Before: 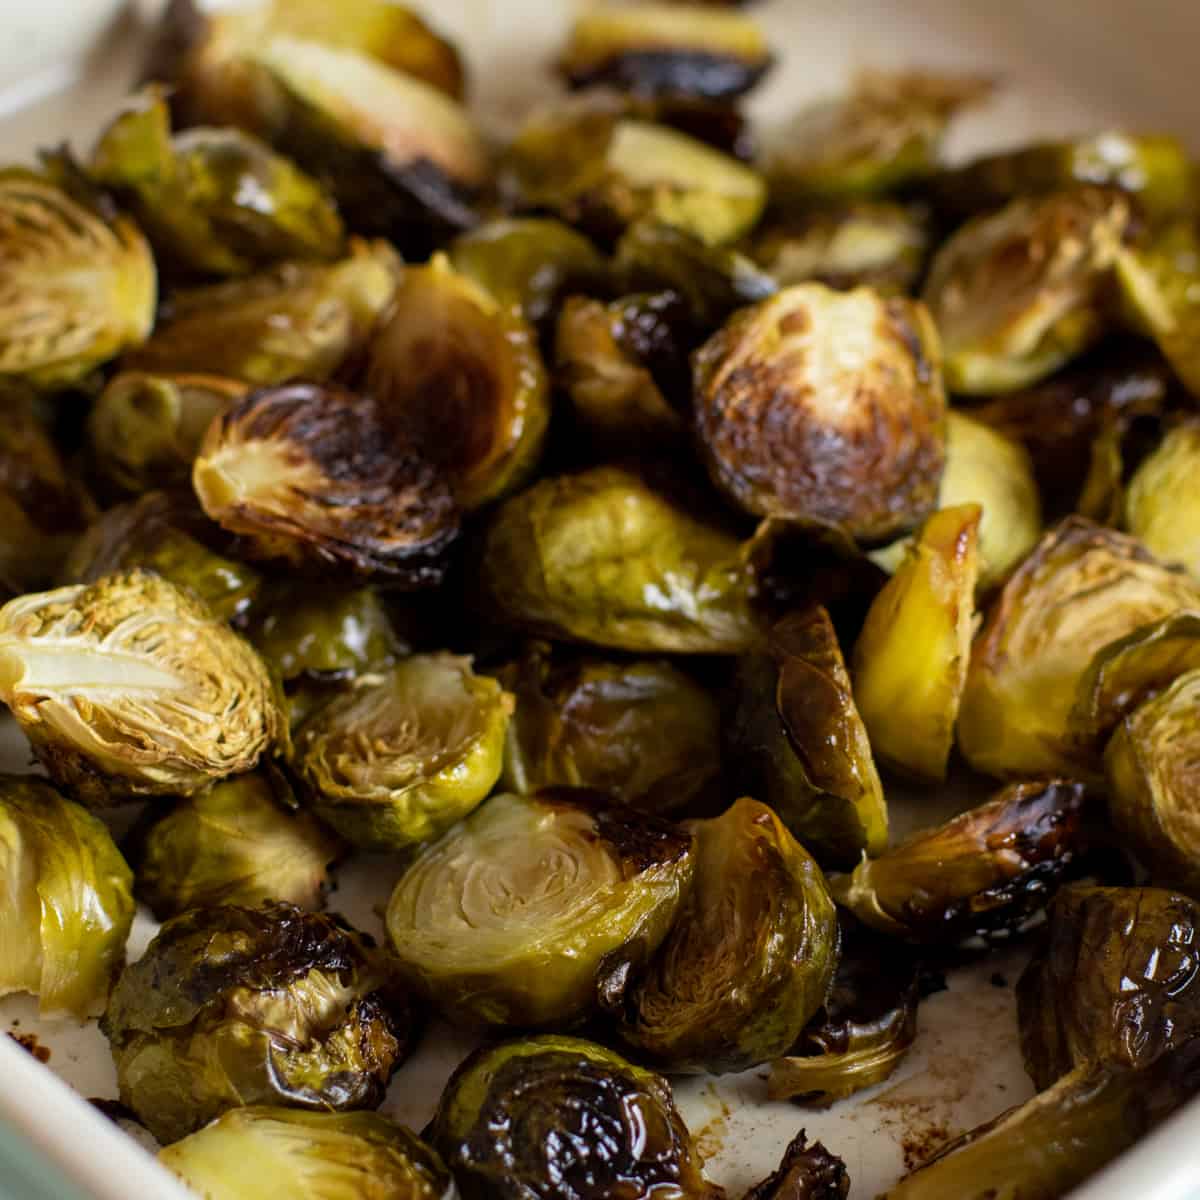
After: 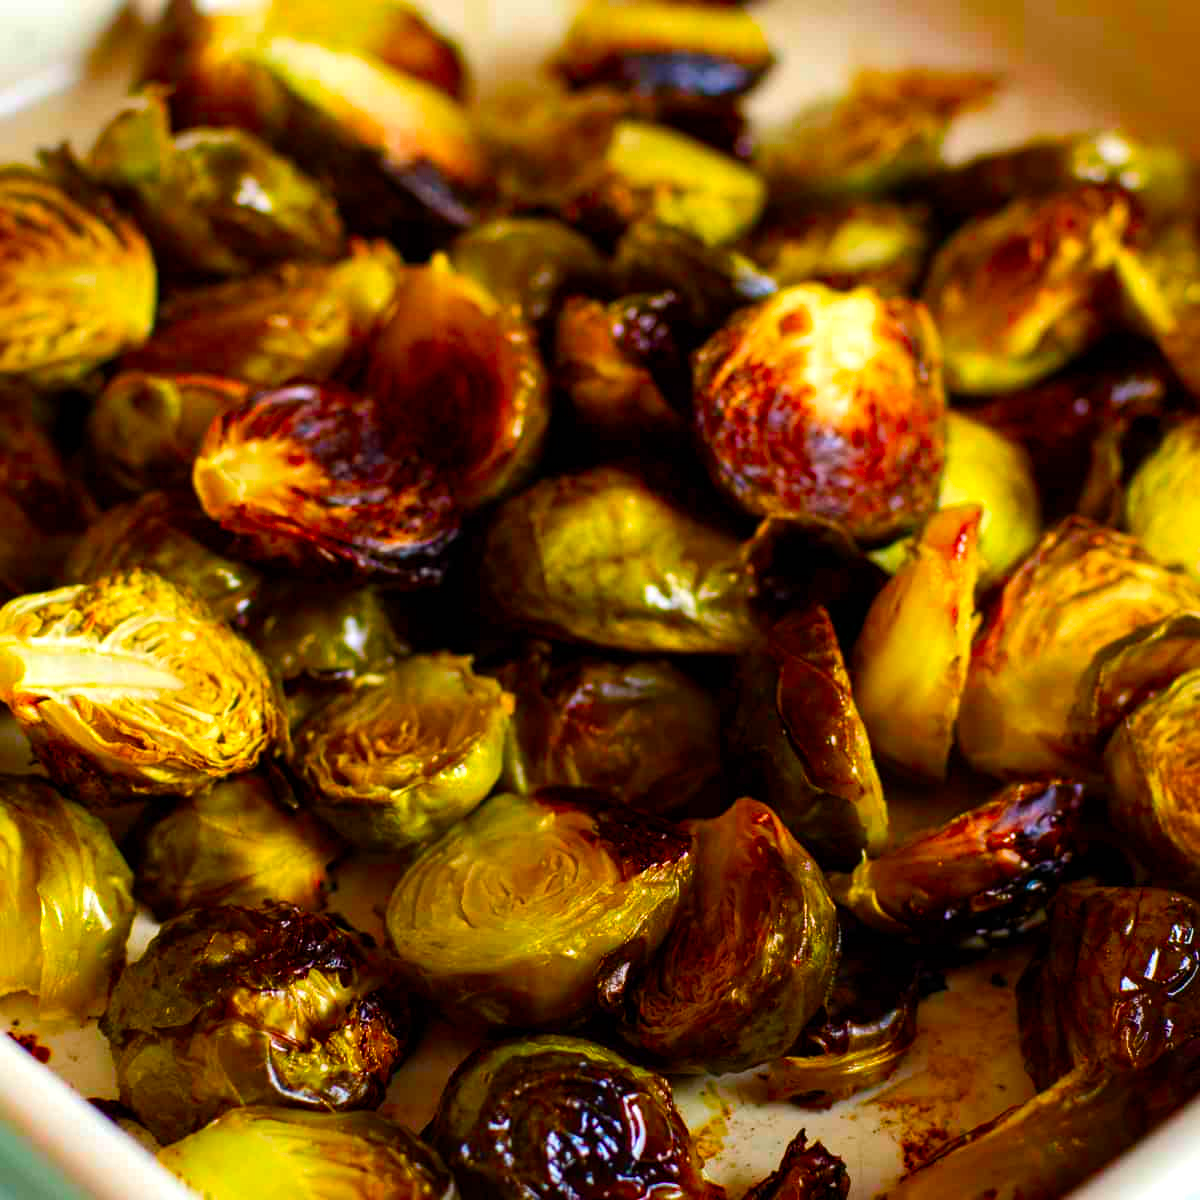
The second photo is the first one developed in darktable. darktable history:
color balance rgb: perceptual saturation grading › global saturation 20%, perceptual saturation grading › highlights -25%, perceptual saturation grading › shadows 50%
tone equalizer: -8 EV -0.417 EV, -7 EV -0.389 EV, -6 EV -0.333 EV, -5 EV -0.222 EV, -3 EV 0.222 EV, -2 EV 0.333 EV, -1 EV 0.389 EV, +0 EV 0.417 EV, edges refinement/feathering 500, mask exposure compensation -1.57 EV, preserve details no
color correction: saturation 2.15
